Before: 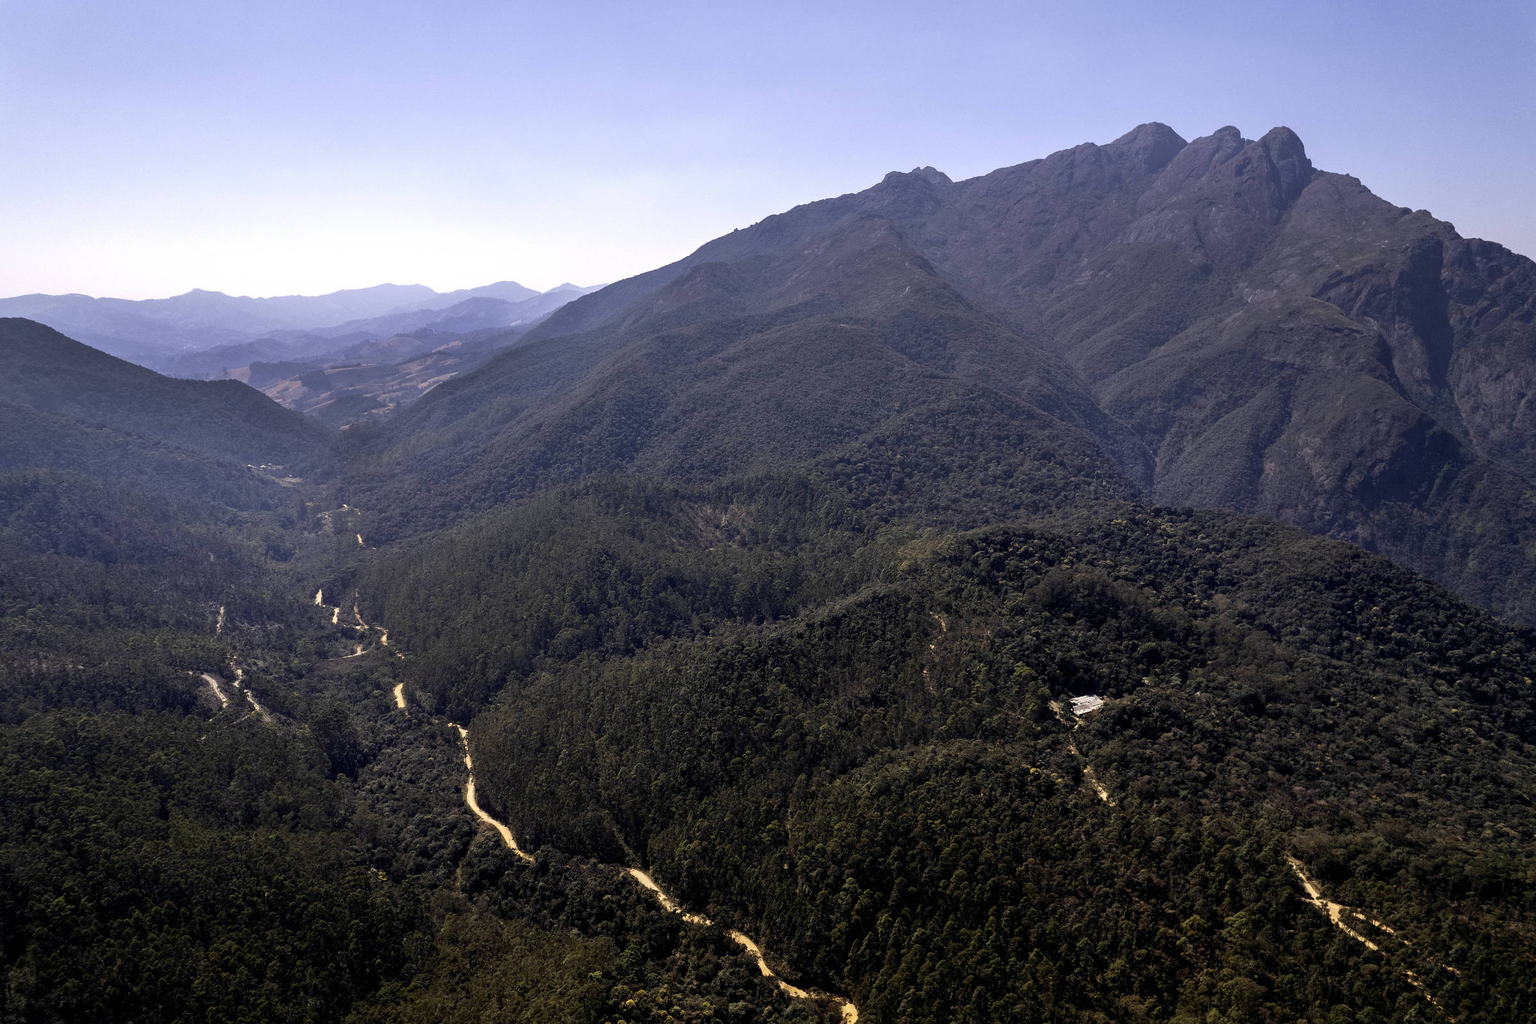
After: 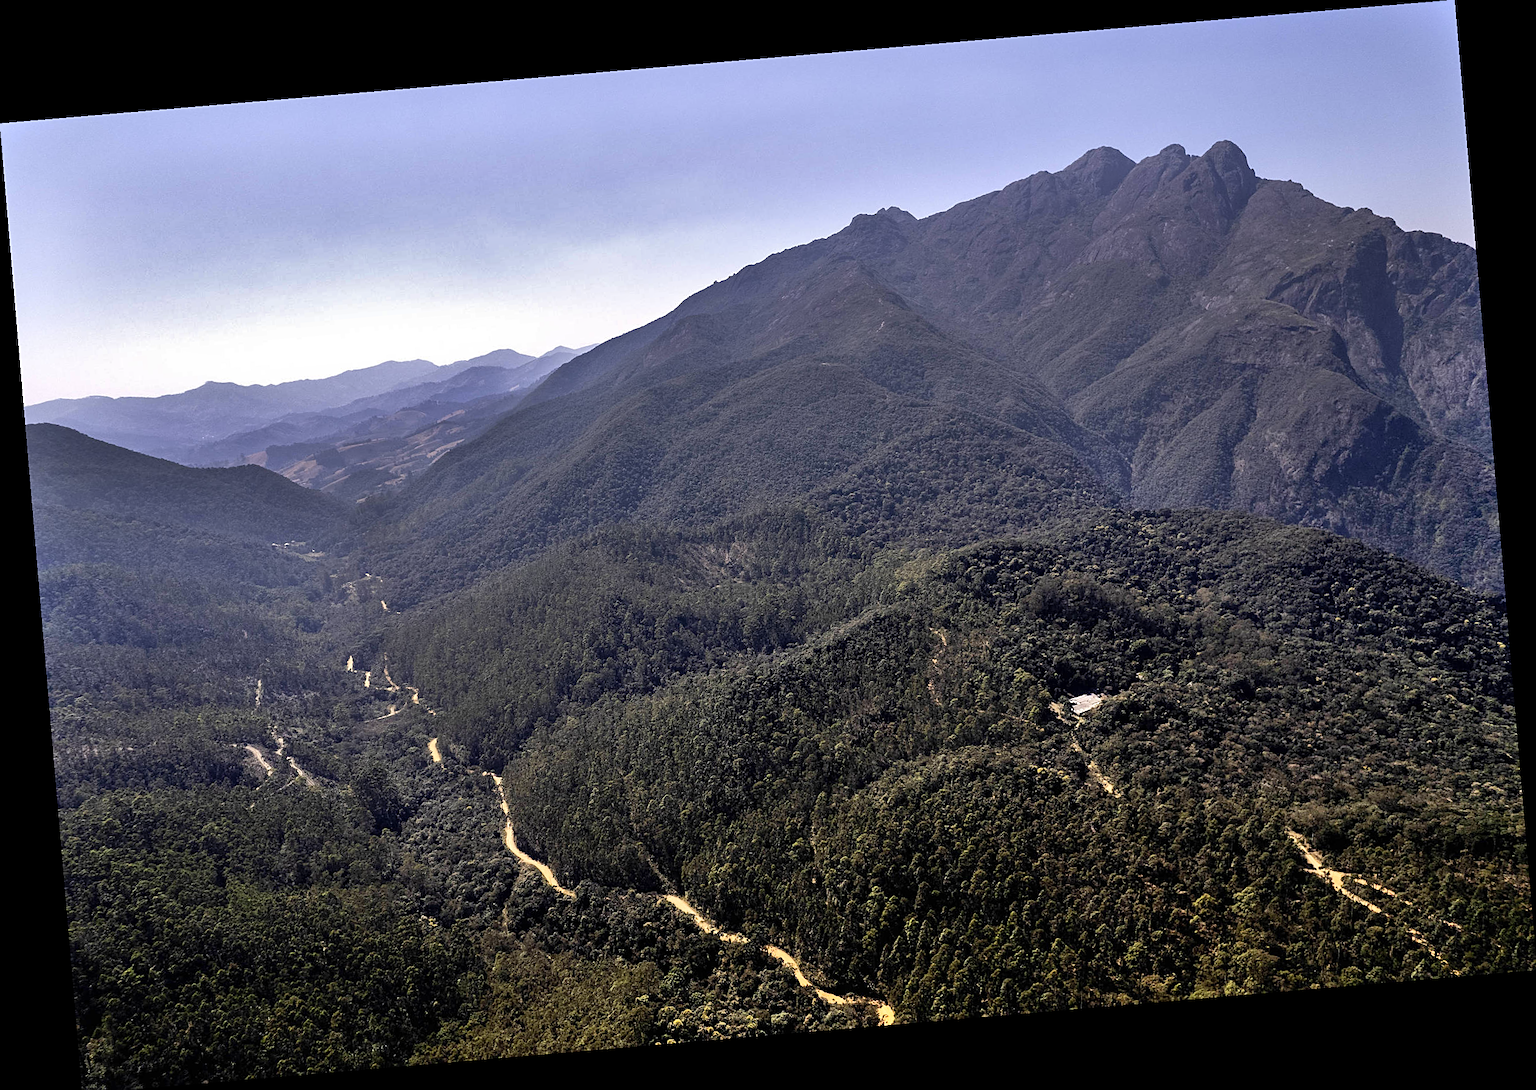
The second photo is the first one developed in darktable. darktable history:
sharpen: on, module defaults
crop: top 0.05%, bottom 0.098%
shadows and highlights: white point adjustment 0.1, highlights -70, soften with gaussian
rotate and perspective: rotation -4.86°, automatic cropping off
